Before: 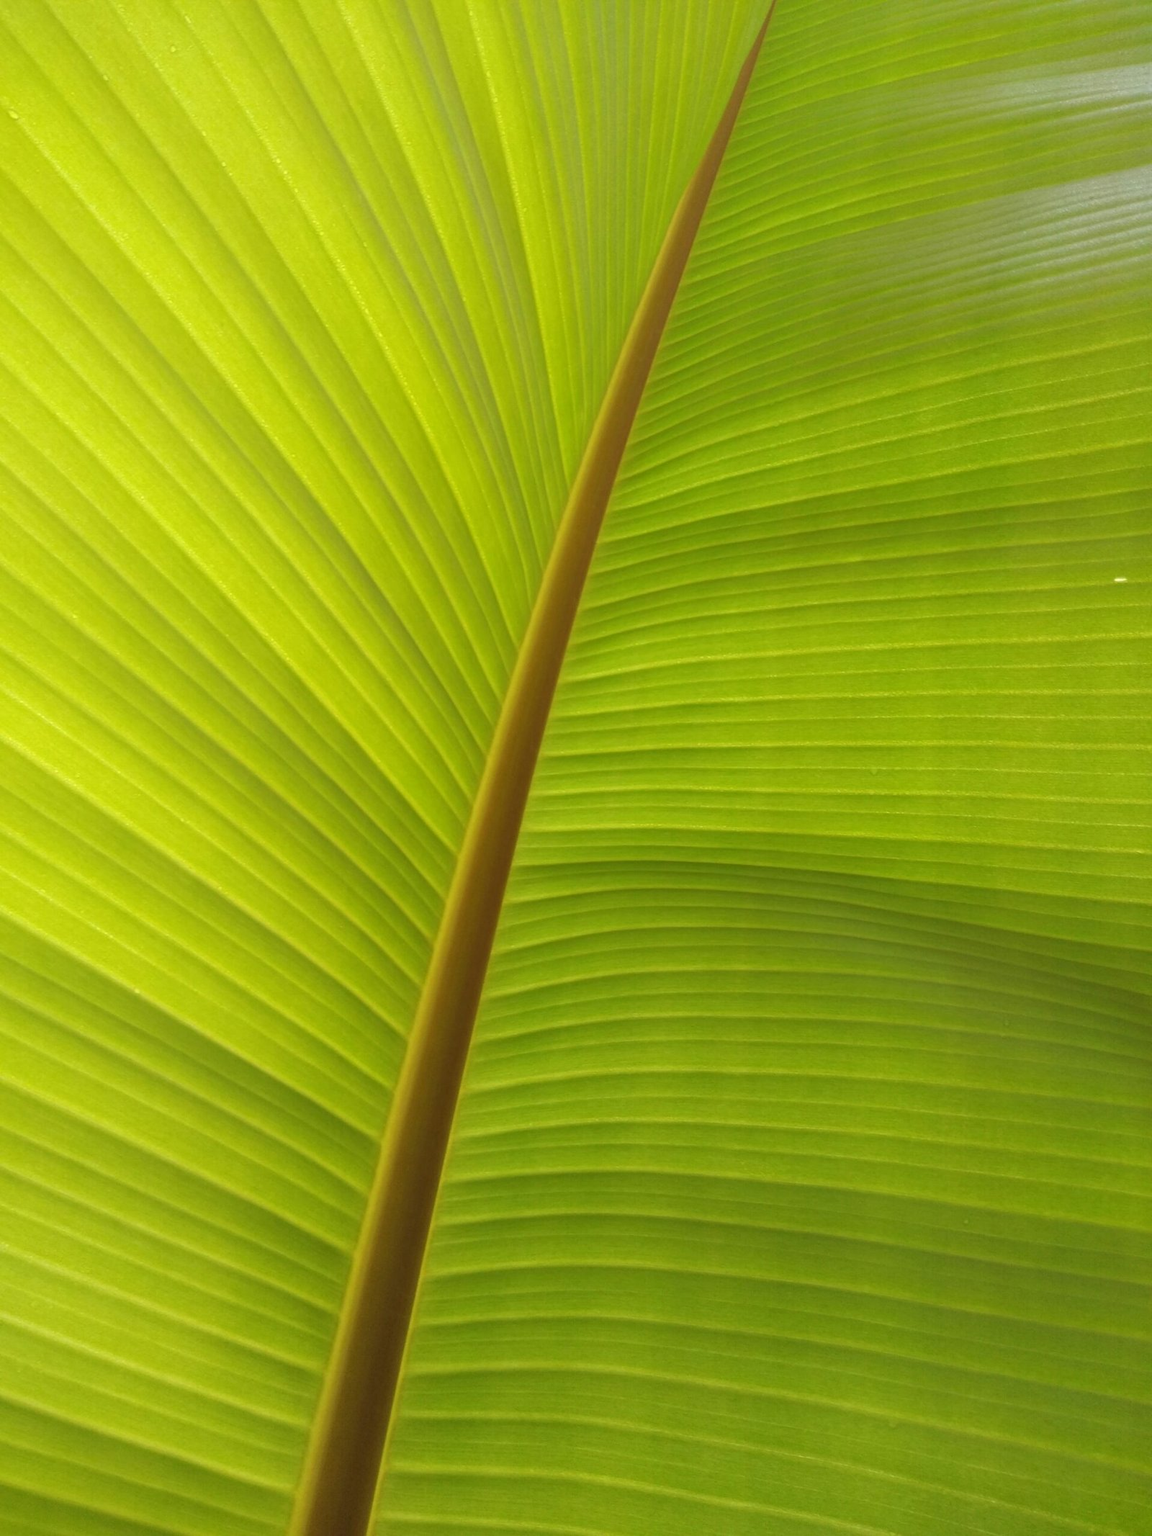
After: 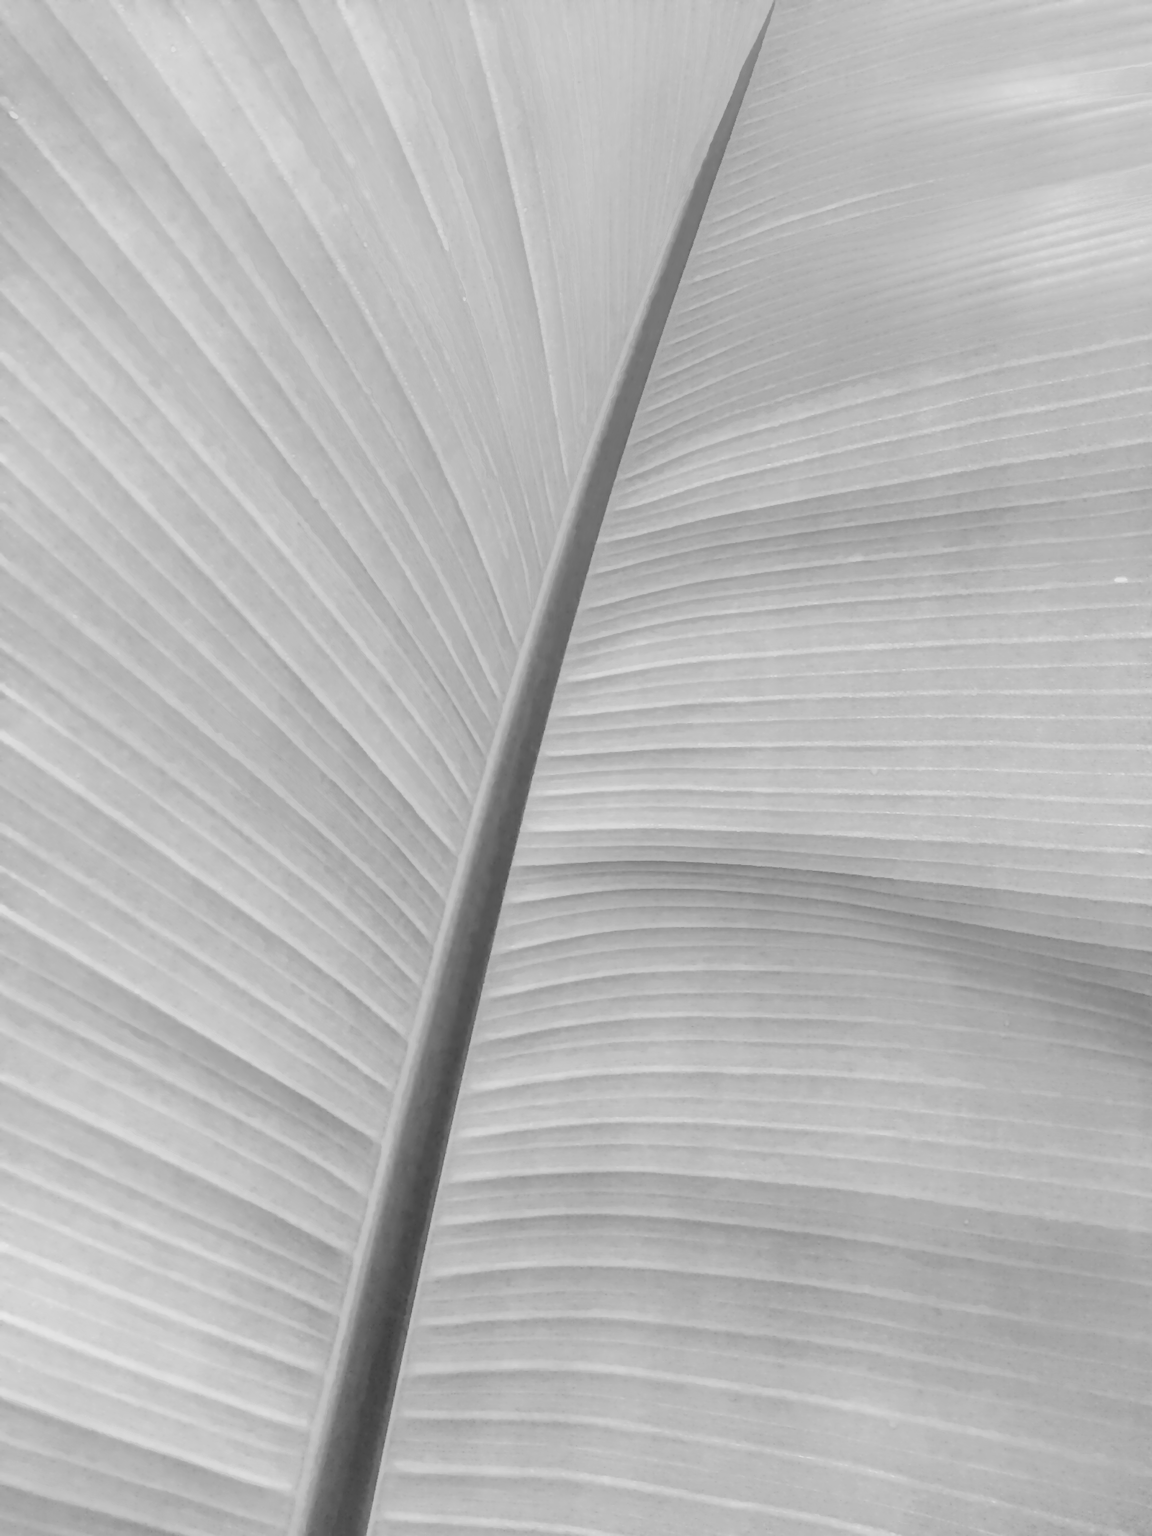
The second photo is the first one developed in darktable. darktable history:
color calibration: illuminant as shot in camera, x 0.358, y 0.373, temperature 4628.91 K
color balance rgb: perceptual saturation grading › global saturation 20%, perceptual saturation grading › highlights -25%, perceptual saturation grading › shadows 25%
denoise (profiled): preserve shadows 1.52, scattering 0.002, a [-1, 0, 0], compensate highlight preservation false
exposure: black level correction 0, exposure 1.379 EV, compensate exposure bias true, compensate highlight preservation false
filmic rgb: black relative exposure -7.65 EV, white relative exposure 4.56 EV, hardness 3.61, contrast 1.05
haze removal: compatibility mode true, adaptive false
highlight reconstruction: on, module defaults
hot pixels: on, module defaults
lens correction: scale 1, crop 1, focal 16, aperture 5.6, distance 1000, camera "Canon EOS RP", lens "Canon RF 16mm F2.8 STM"
white balance: red 2.229, blue 1.46
velvia: on, module defaults
monochrome "hmm": a -11.7, b 1.62, size 0.5, highlights 0.38
local contrast "155 XBW": shadows 185%, detail 225%
shadows and highlights: shadows 30
